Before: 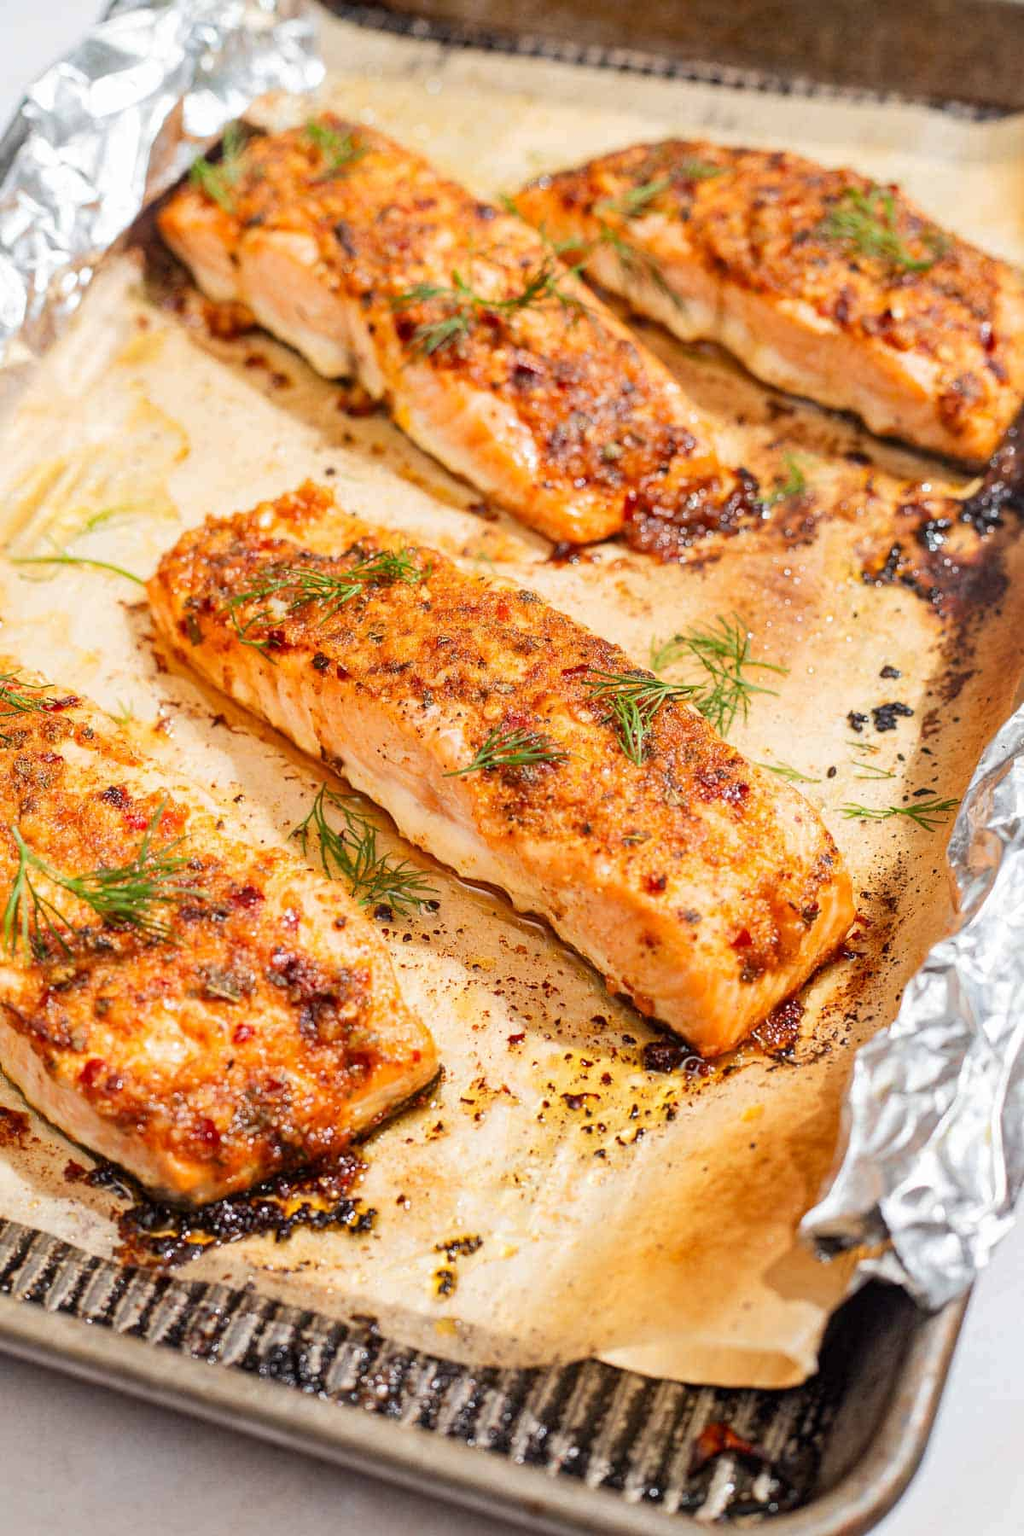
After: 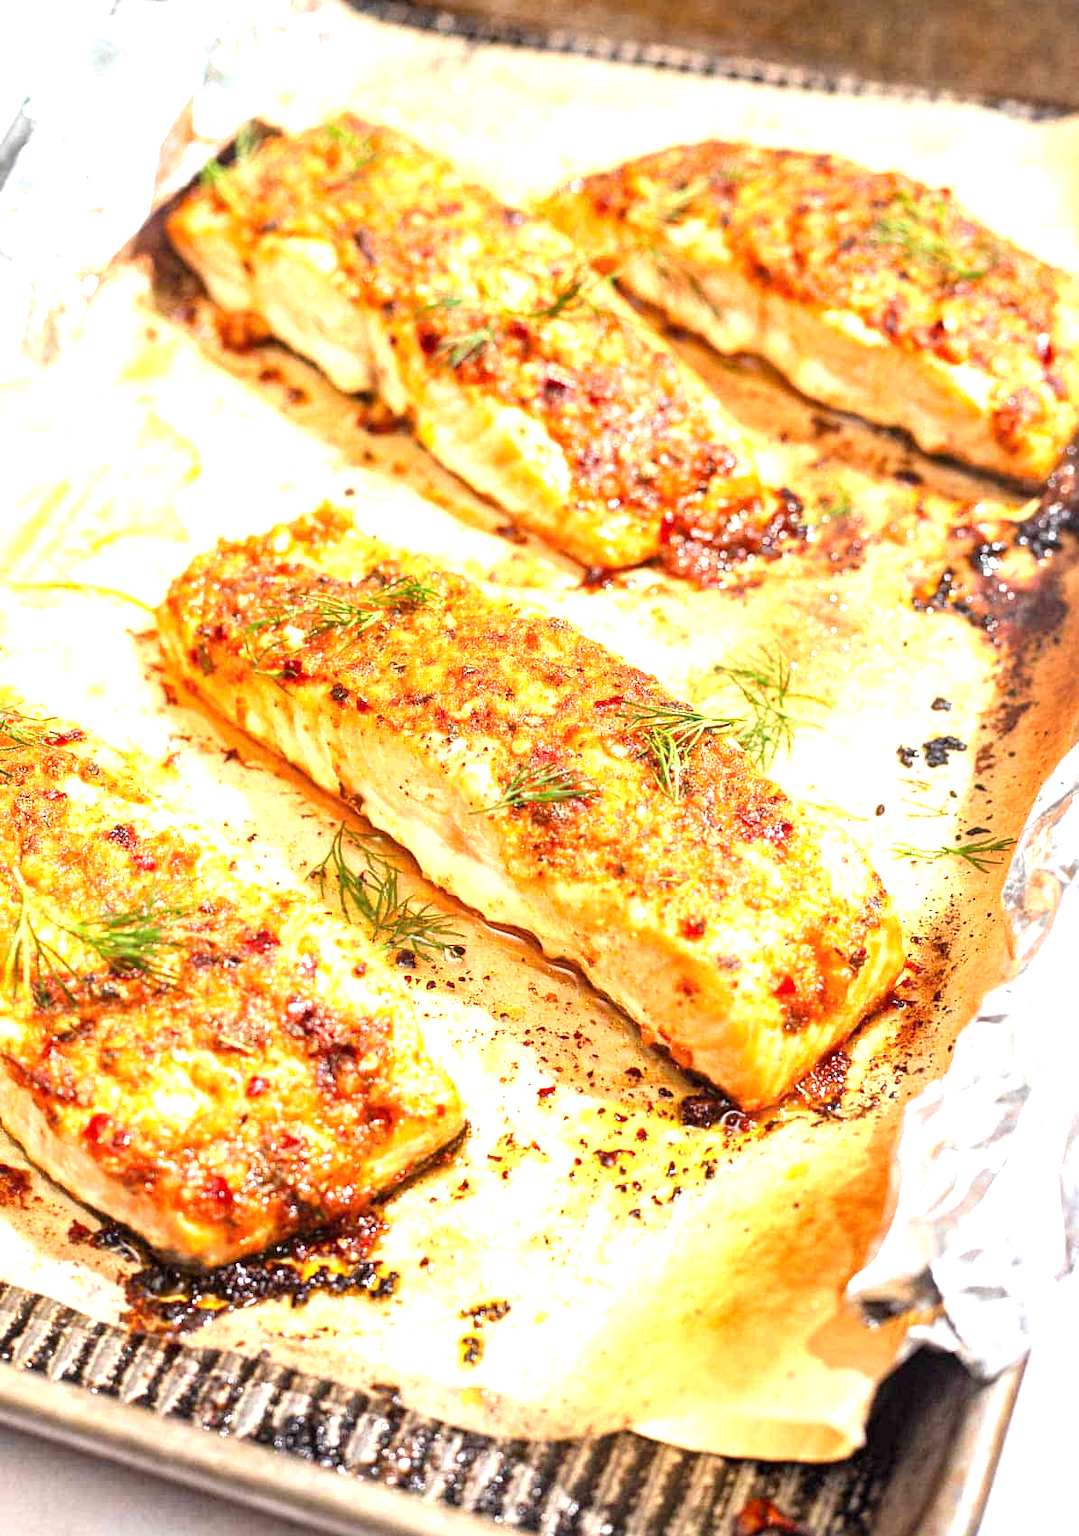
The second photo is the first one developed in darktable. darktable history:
crop: top 0.448%, right 0.264%, bottom 5.045%
exposure: black level correction 0, exposure 1.2 EV, compensate highlight preservation false
